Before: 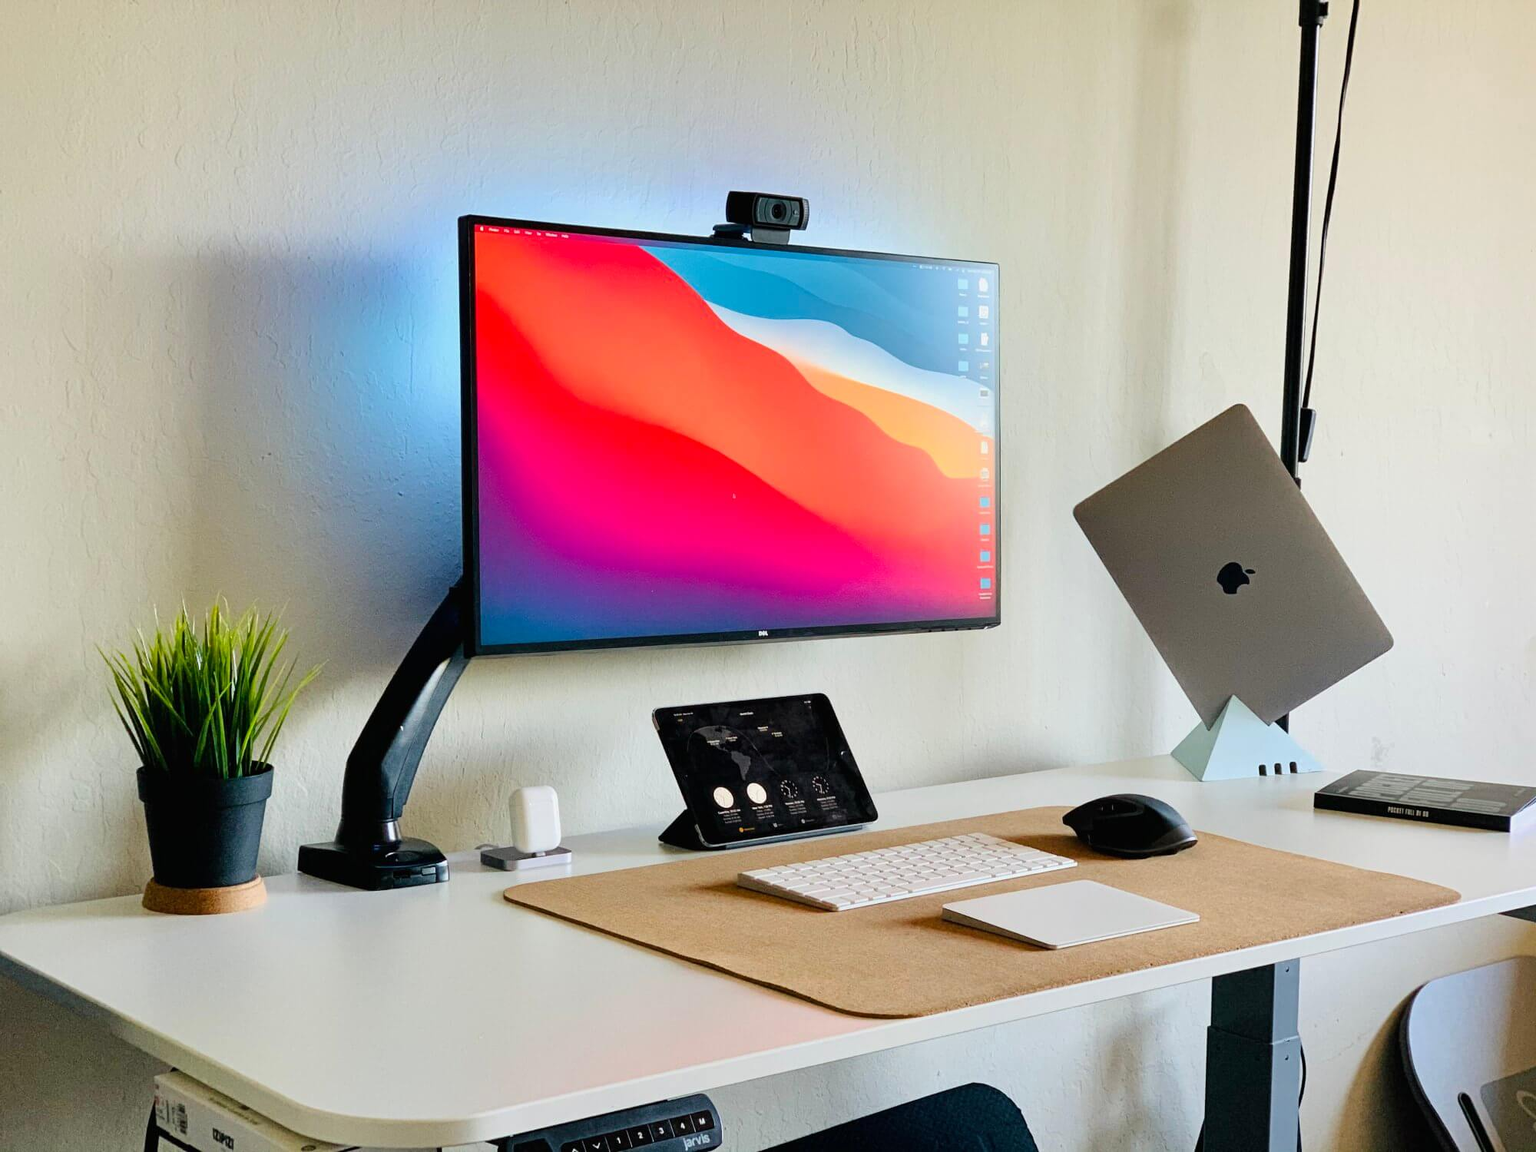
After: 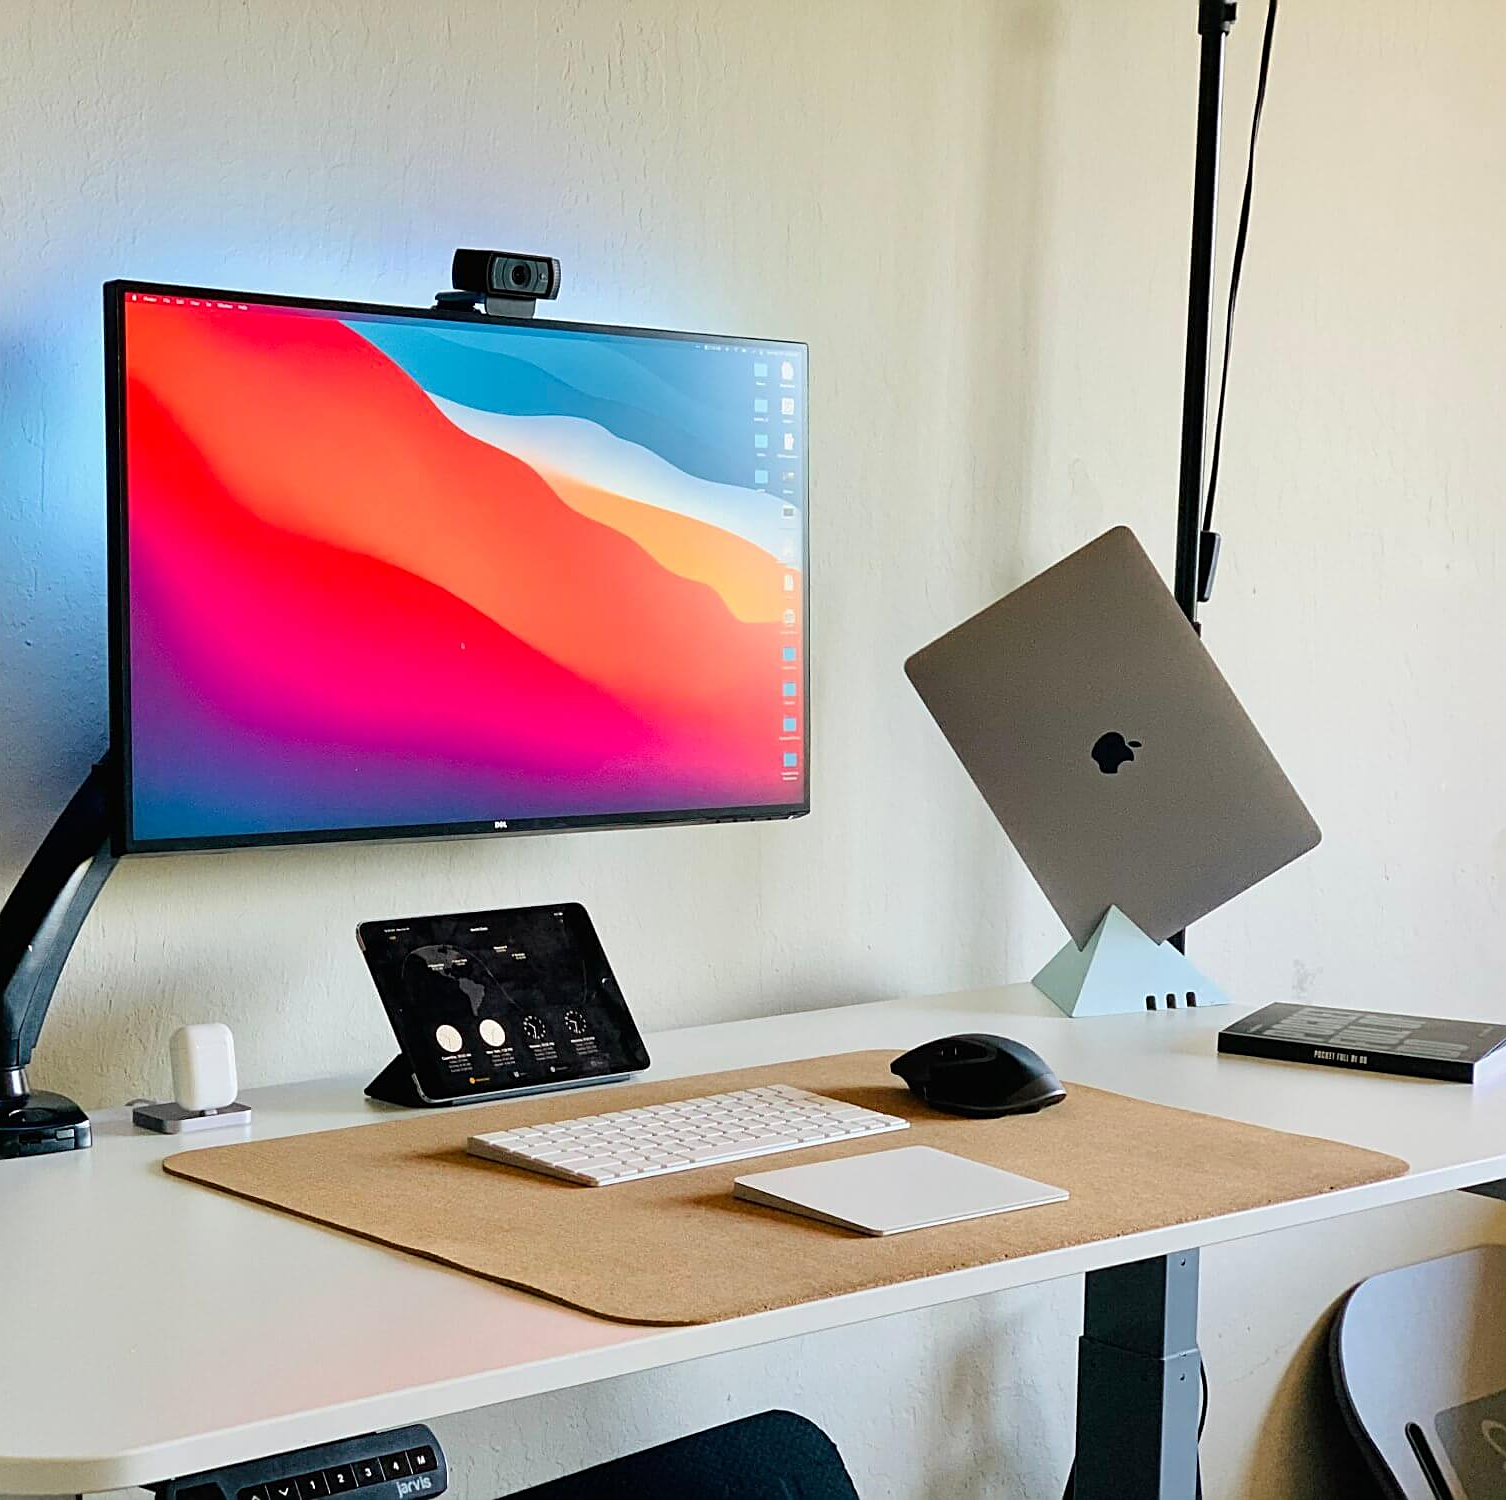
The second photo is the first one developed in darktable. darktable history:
sharpen: on, module defaults
crop and rotate: left 24.696%
